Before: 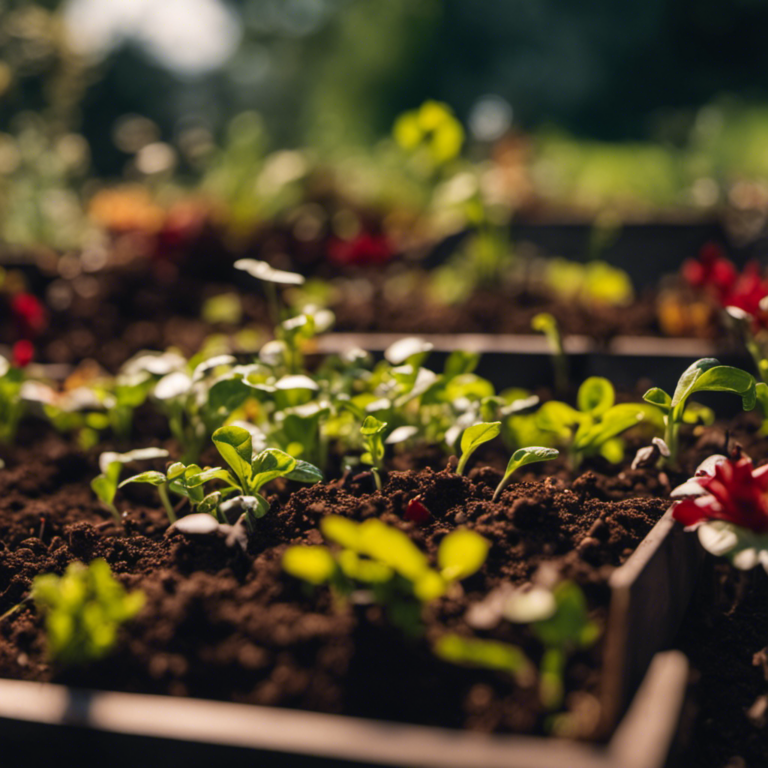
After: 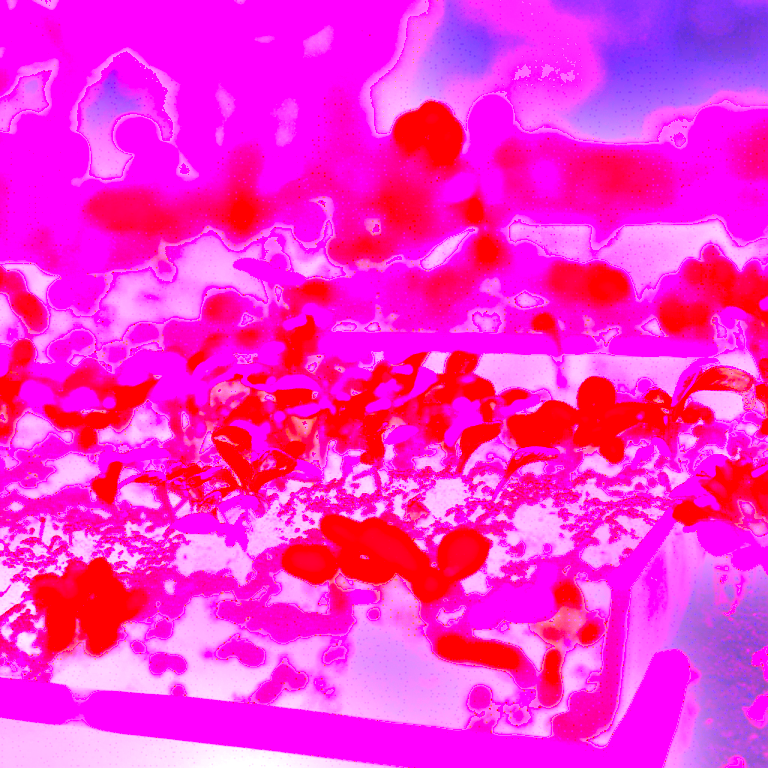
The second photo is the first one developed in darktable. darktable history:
exposure: black level correction 0, exposure 1.1 EV, compensate highlight preservation false
white balance: red 8, blue 8
bloom: size 13.65%, threshold 98.39%, strength 4.82%
shadows and highlights: shadows 37.27, highlights -28.18, soften with gaussian
